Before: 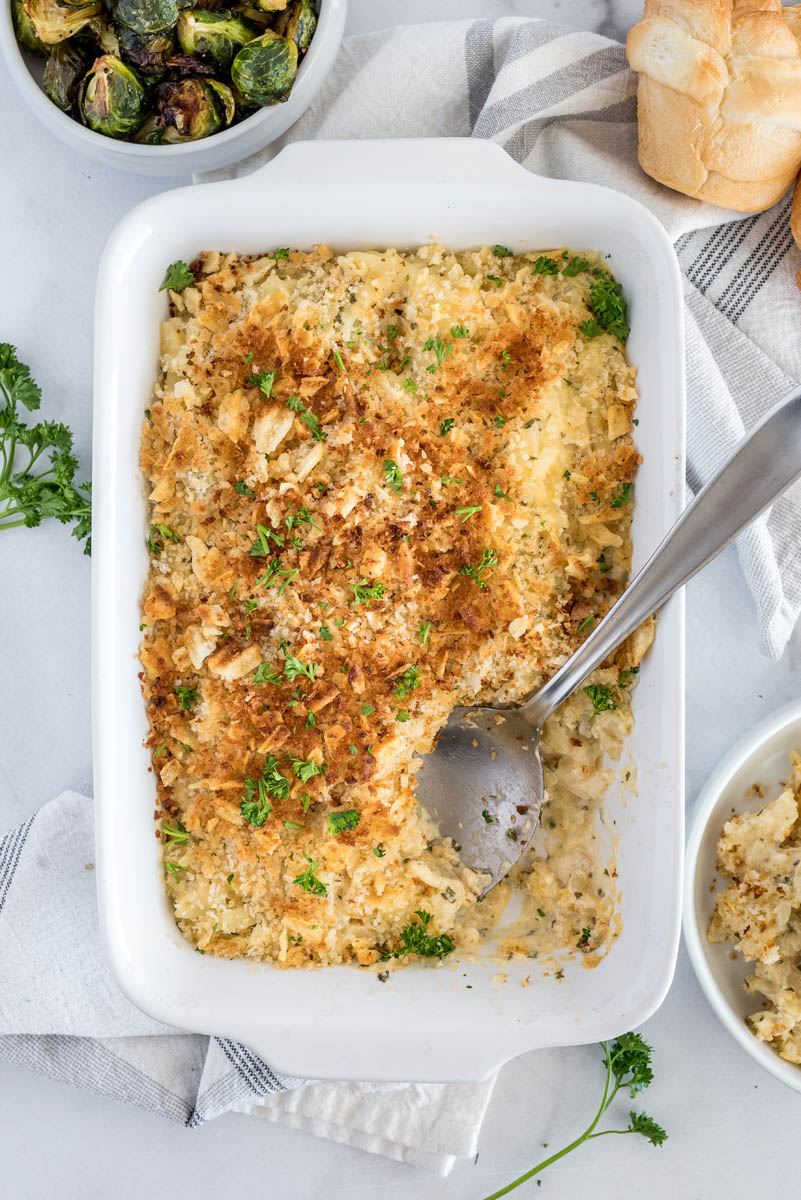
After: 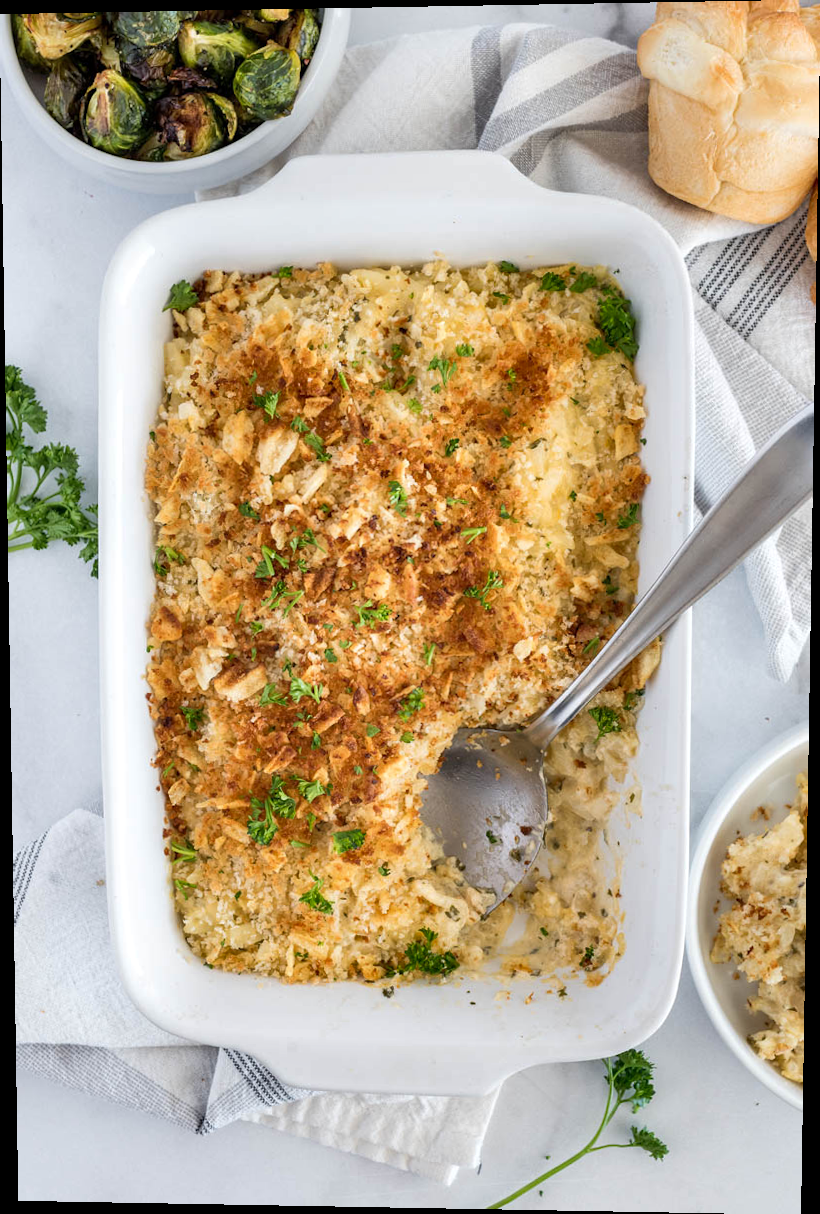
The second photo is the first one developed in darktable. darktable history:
rotate and perspective: lens shift (vertical) 0.048, lens shift (horizontal) -0.024, automatic cropping off
shadows and highlights: shadows 12, white point adjustment 1.2, soften with gaussian
